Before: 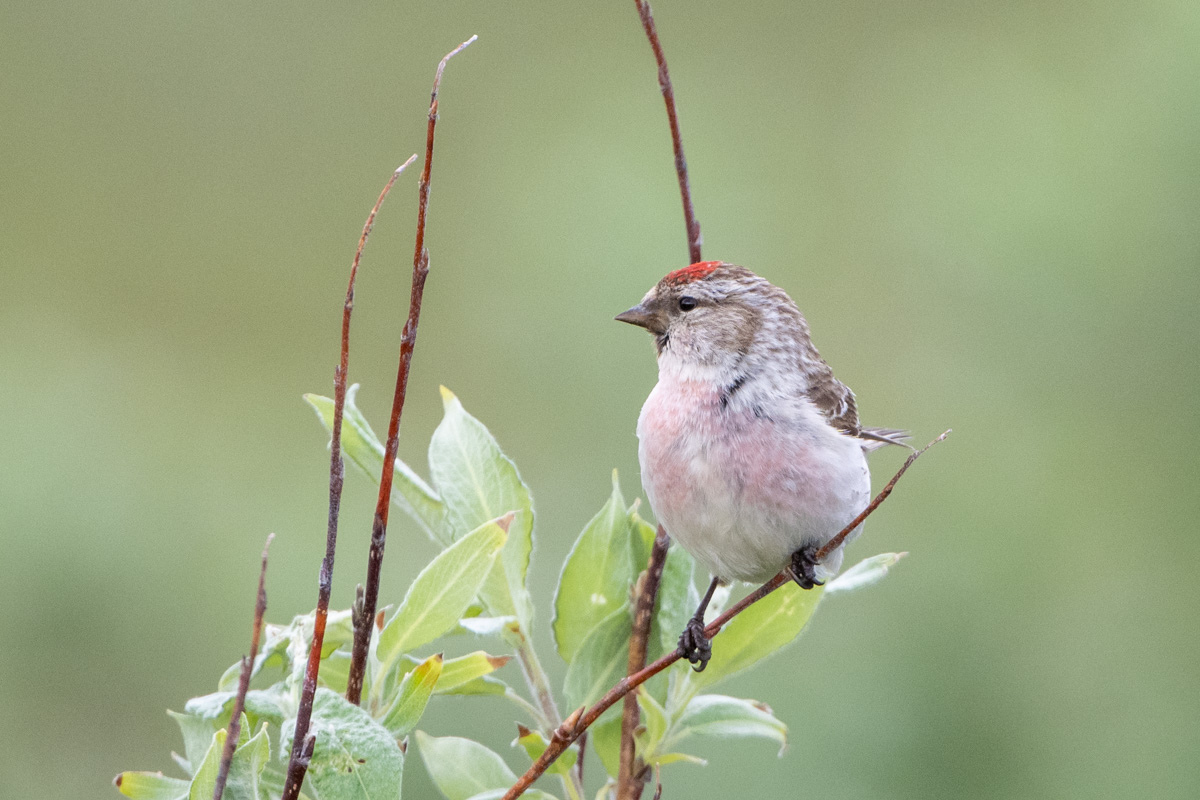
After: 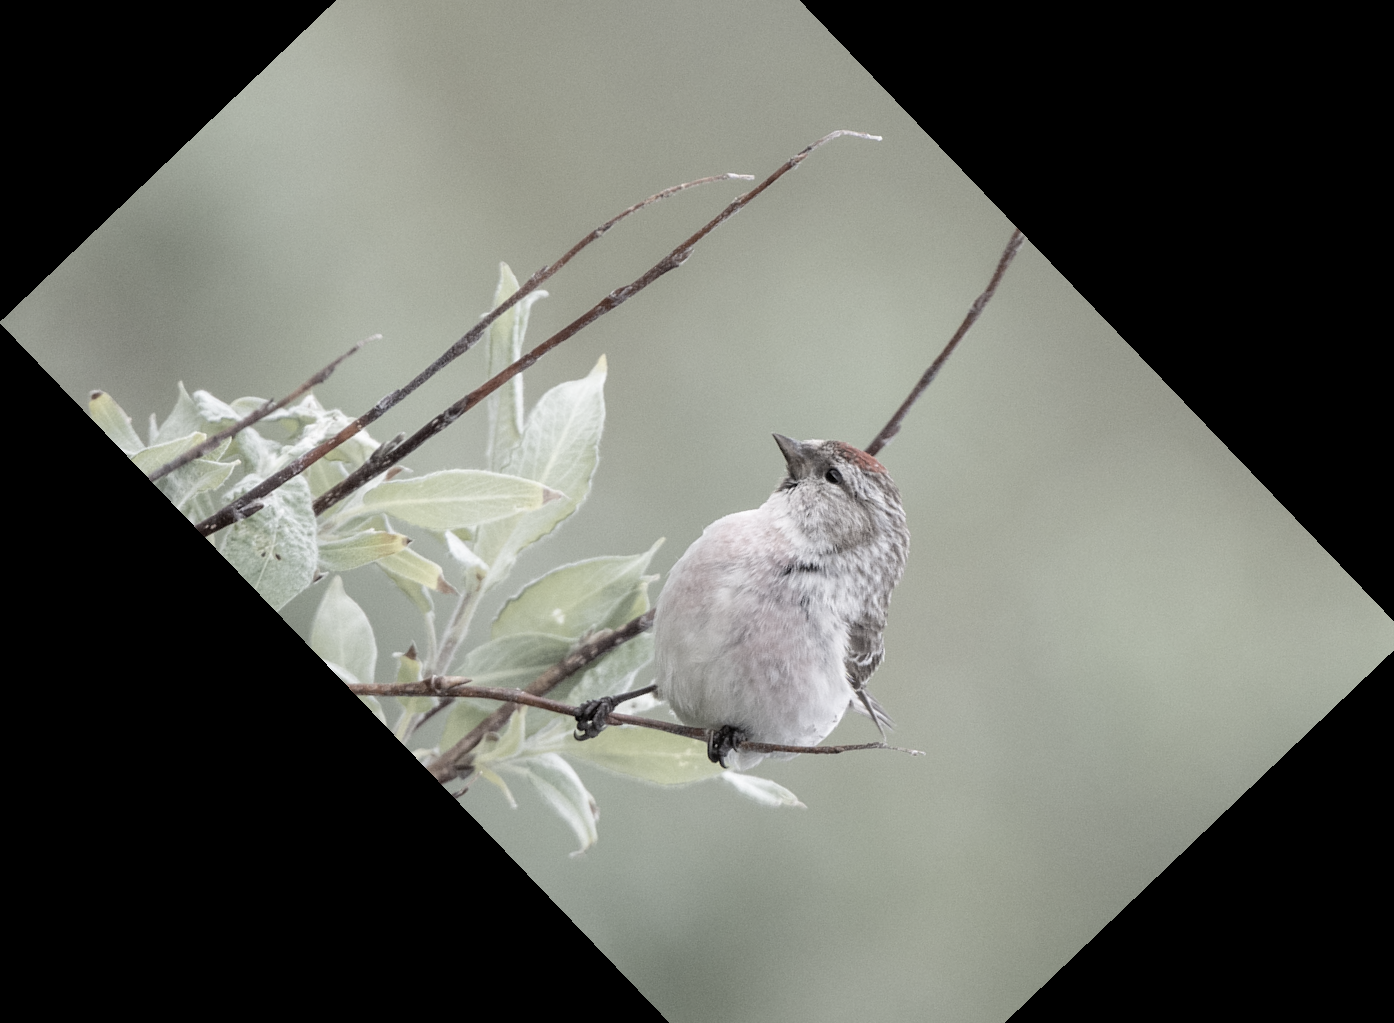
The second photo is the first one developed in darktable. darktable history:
crop and rotate: angle -46.26°, top 16.234%, right 0.912%, bottom 11.704%
color correction: saturation 0.3
